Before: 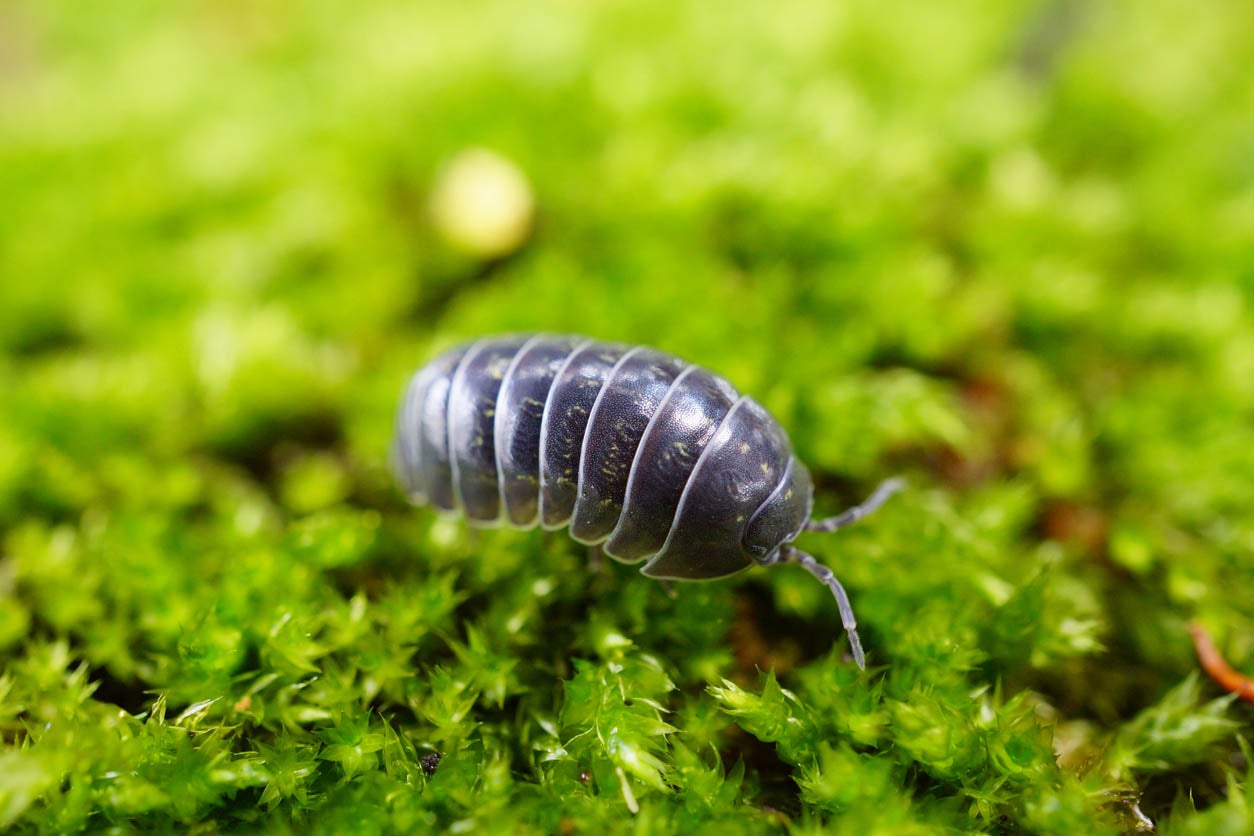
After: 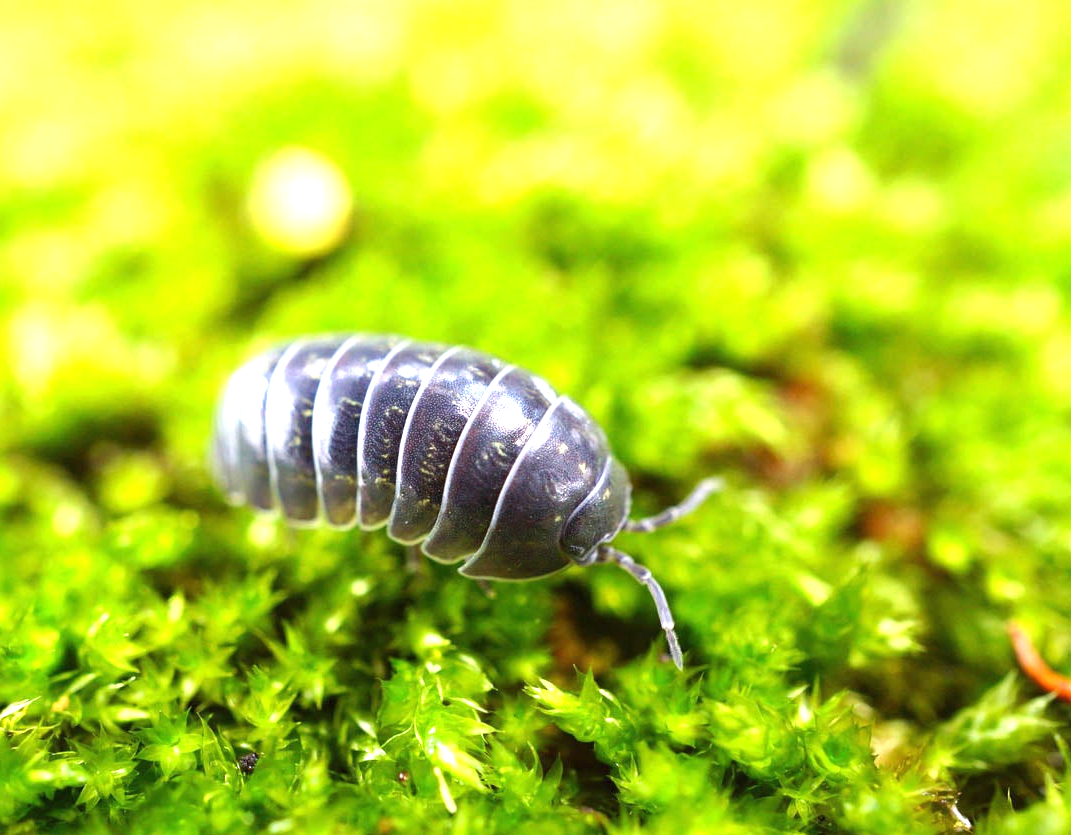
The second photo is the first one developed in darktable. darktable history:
exposure: black level correction 0, exposure 1.1 EV, compensate exposure bias true, compensate highlight preservation false
crop and rotate: left 14.584%
